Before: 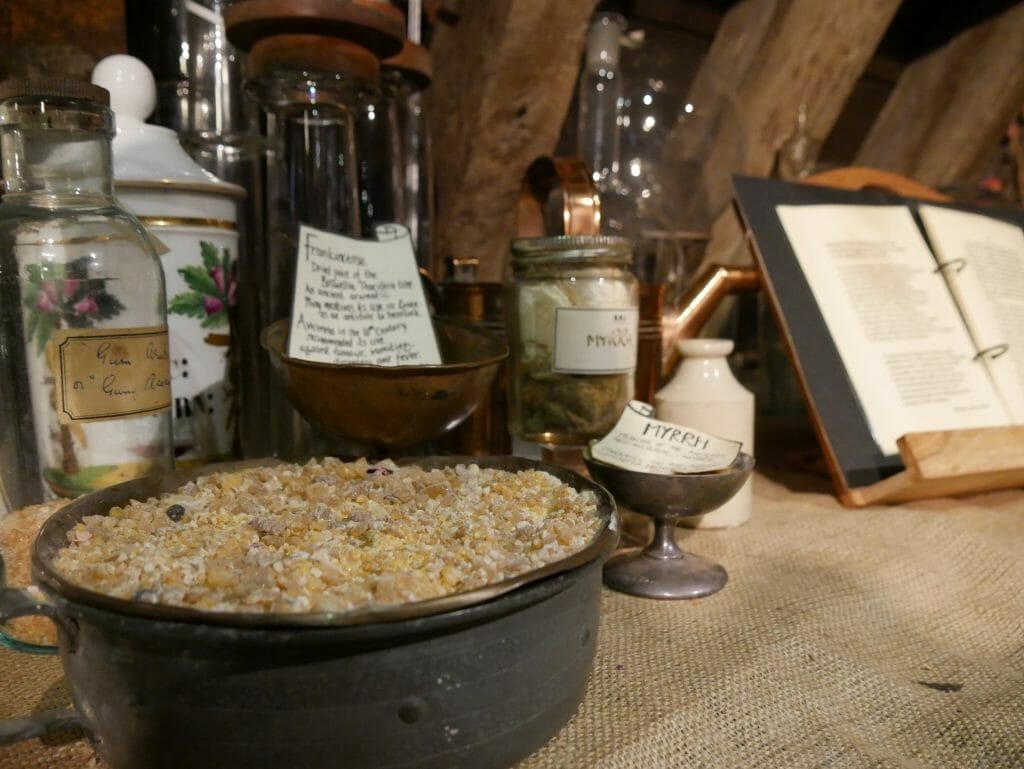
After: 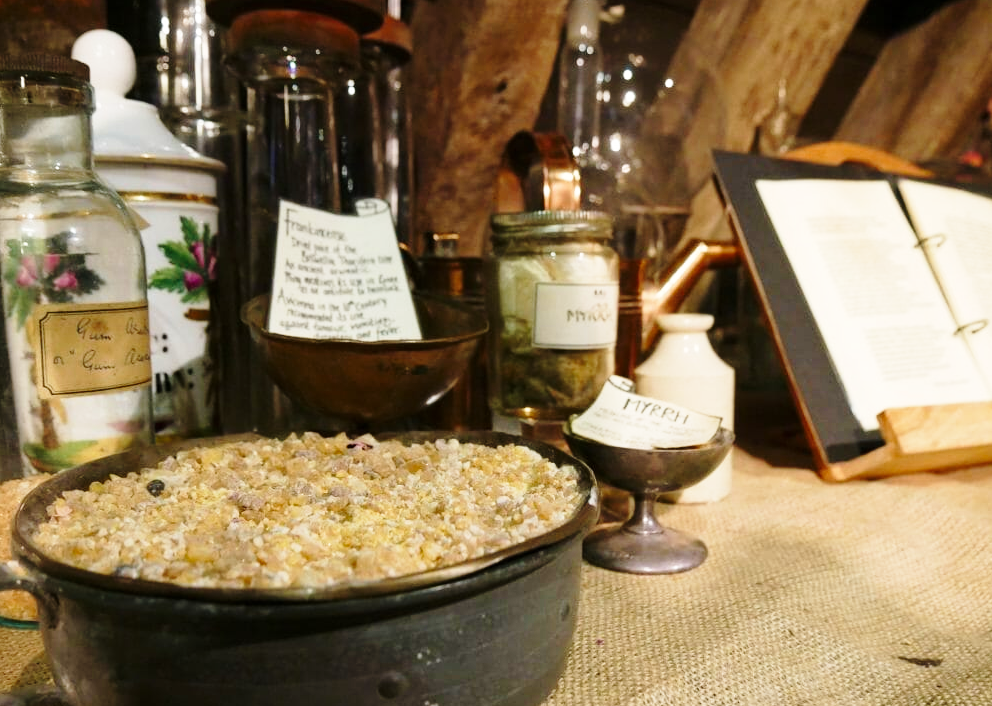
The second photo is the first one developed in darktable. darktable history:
base curve: curves: ch0 [(0, 0) (0.028, 0.03) (0.121, 0.232) (0.46, 0.748) (0.859, 0.968) (1, 1)], preserve colors none
velvia: on, module defaults
crop: left 1.964%, top 3.251%, right 1.122%, bottom 4.933%
